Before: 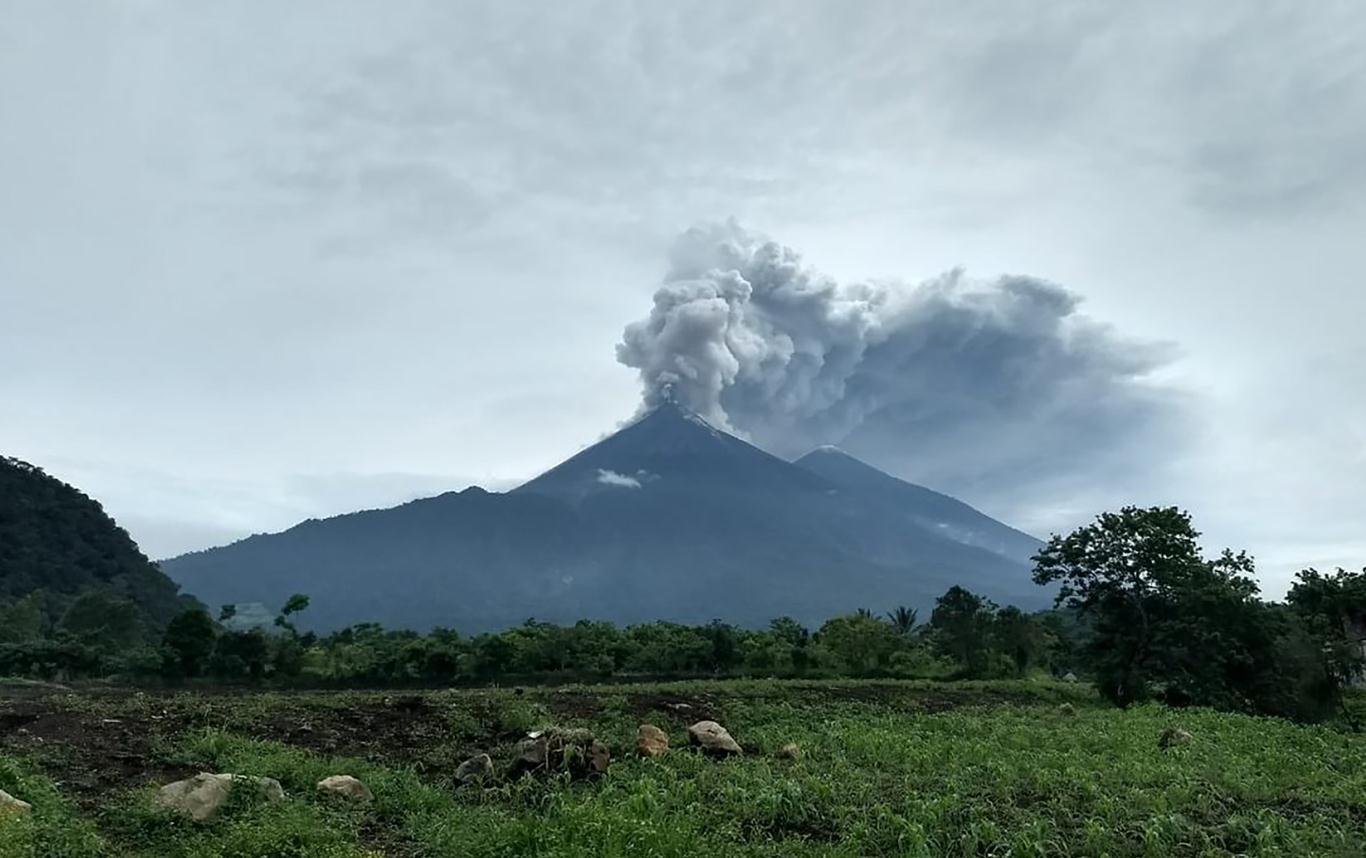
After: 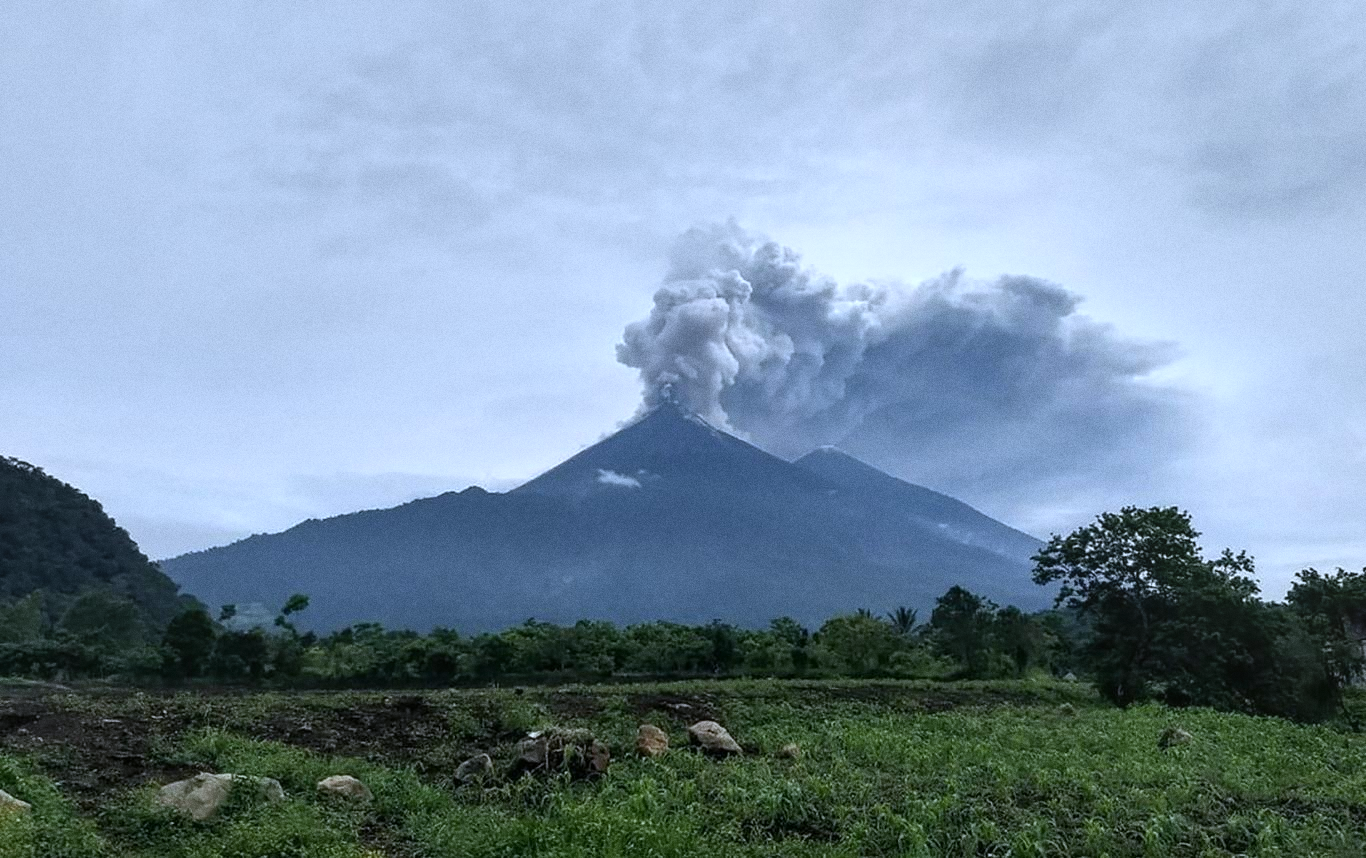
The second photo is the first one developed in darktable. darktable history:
grain: coarseness 0.09 ISO
white balance: red 0.967, blue 1.119, emerald 0.756
local contrast: detail 110%
tone equalizer: on, module defaults
